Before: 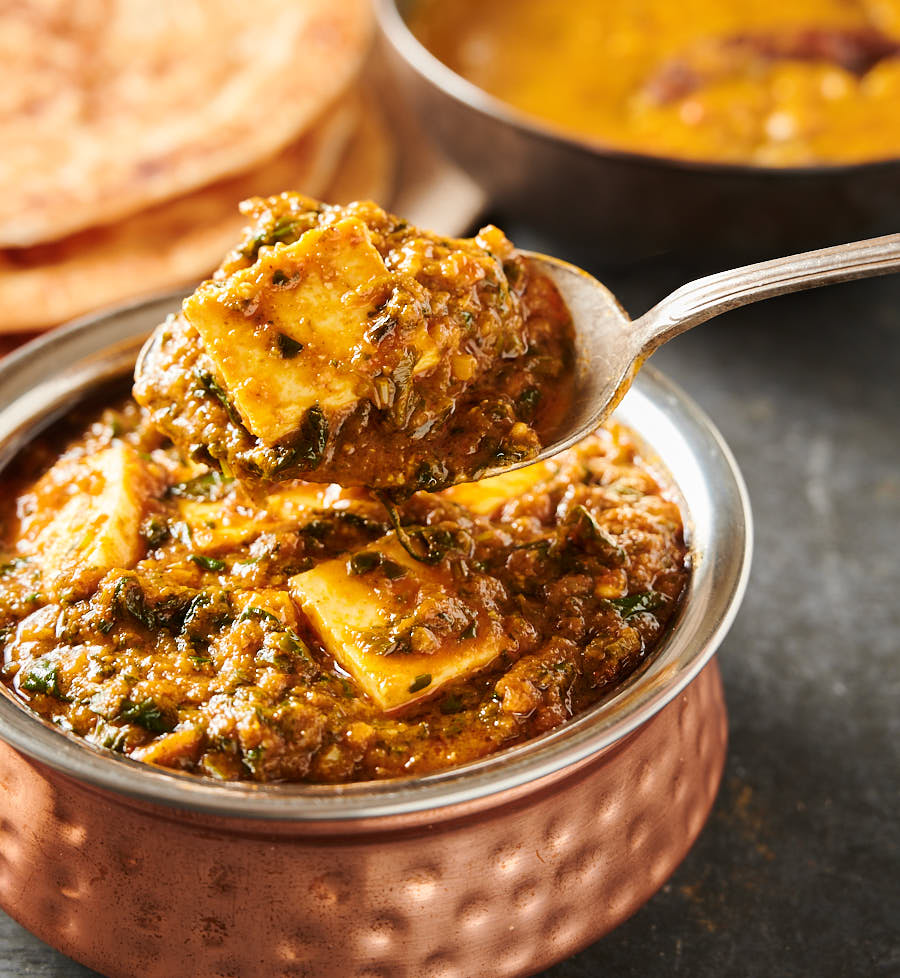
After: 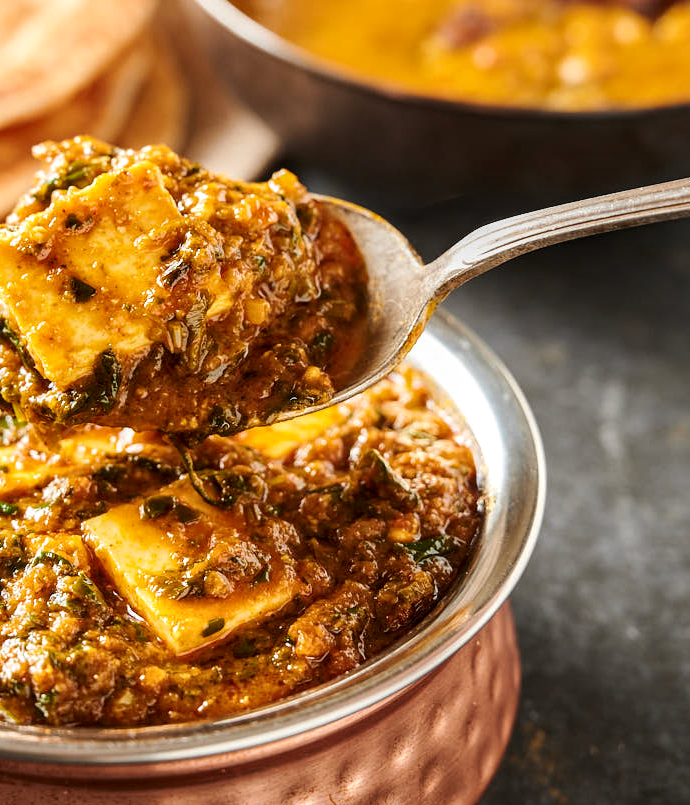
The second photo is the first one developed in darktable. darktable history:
local contrast: on, module defaults
crop: left 23.095%, top 5.827%, bottom 11.854%
contrast brightness saturation: contrast 0.08, saturation 0.02
